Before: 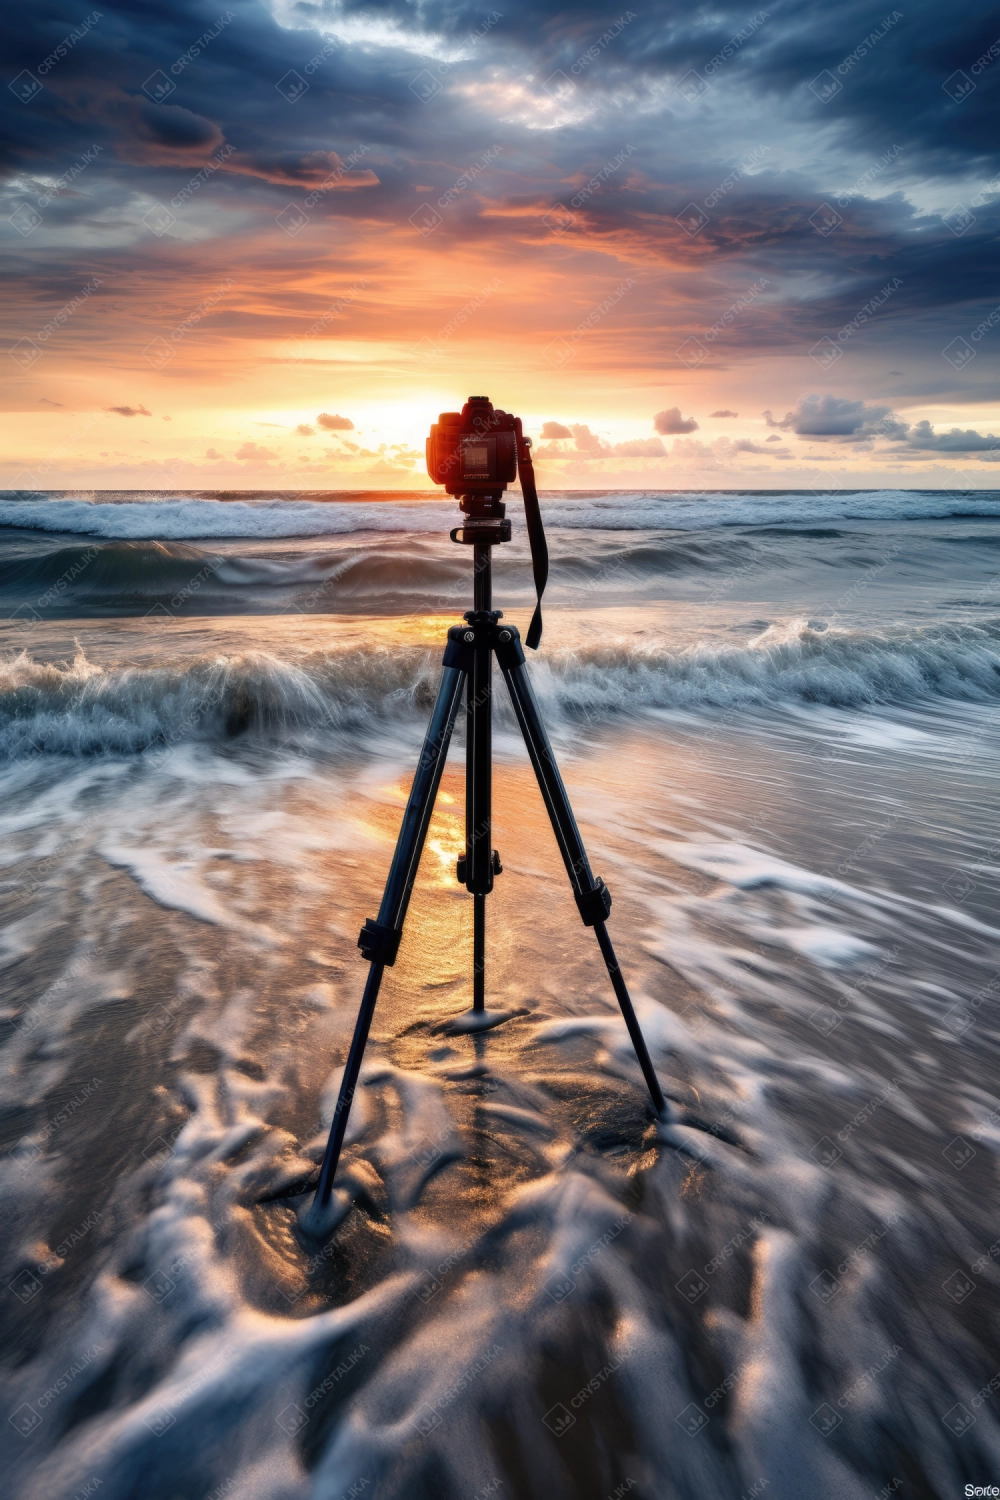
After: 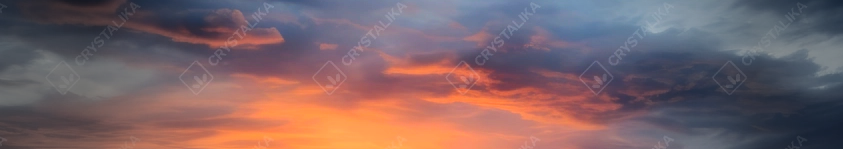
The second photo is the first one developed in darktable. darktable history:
color balance: output saturation 110%
vignetting: fall-off start 40%, fall-off radius 40%
shadows and highlights: shadows 30
contrast brightness saturation: contrast 0.18, saturation 0.3
crop and rotate: left 9.644%, top 9.491%, right 6.021%, bottom 80.509%
